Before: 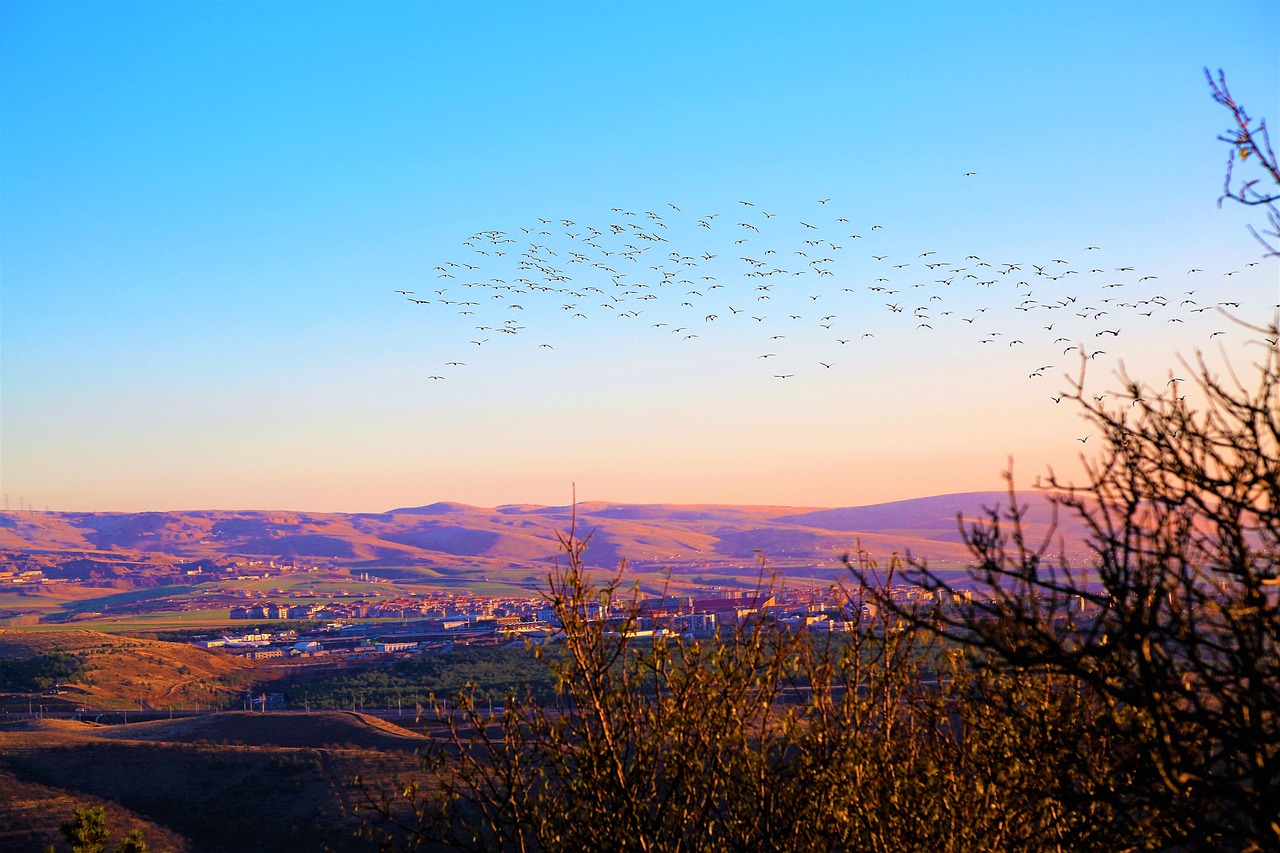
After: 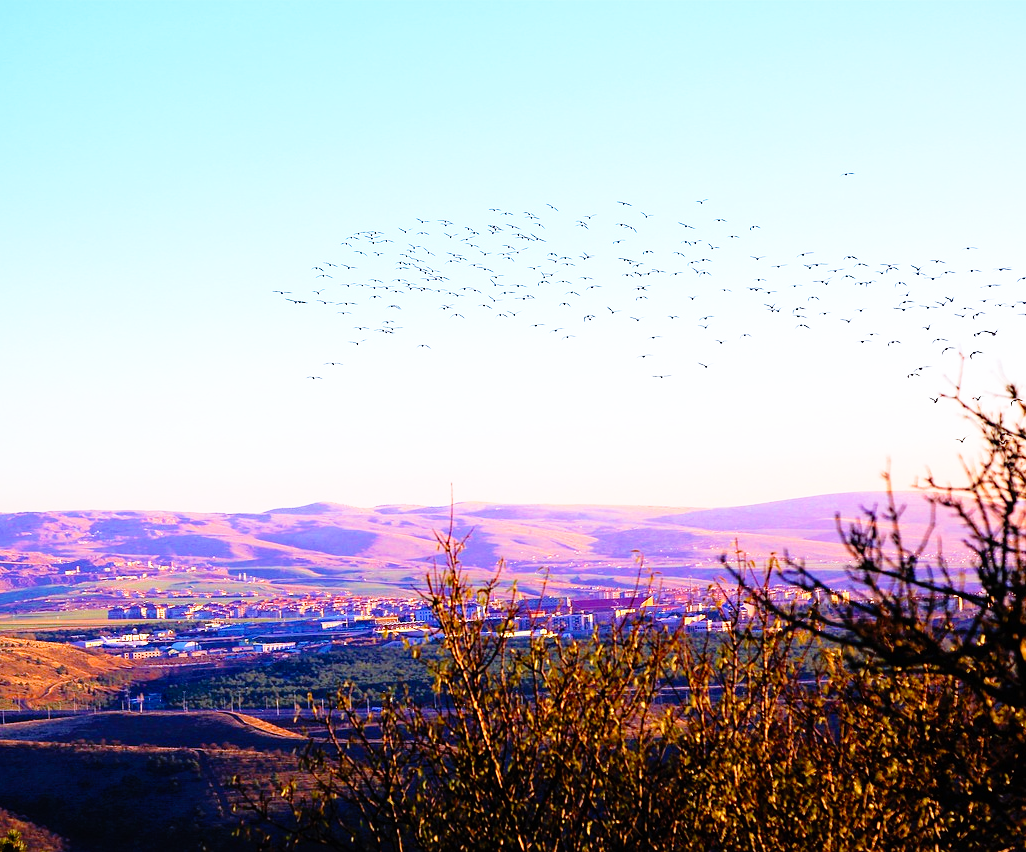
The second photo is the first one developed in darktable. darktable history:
base curve: curves: ch0 [(0, 0) (0.012, 0.01) (0.073, 0.168) (0.31, 0.711) (0.645, 0.957) (1, 1)], preserve colors none
crop and rotate: left 9.597%, right 10.195%
white balance: red 0.948, green 1.02, blue 1.176
